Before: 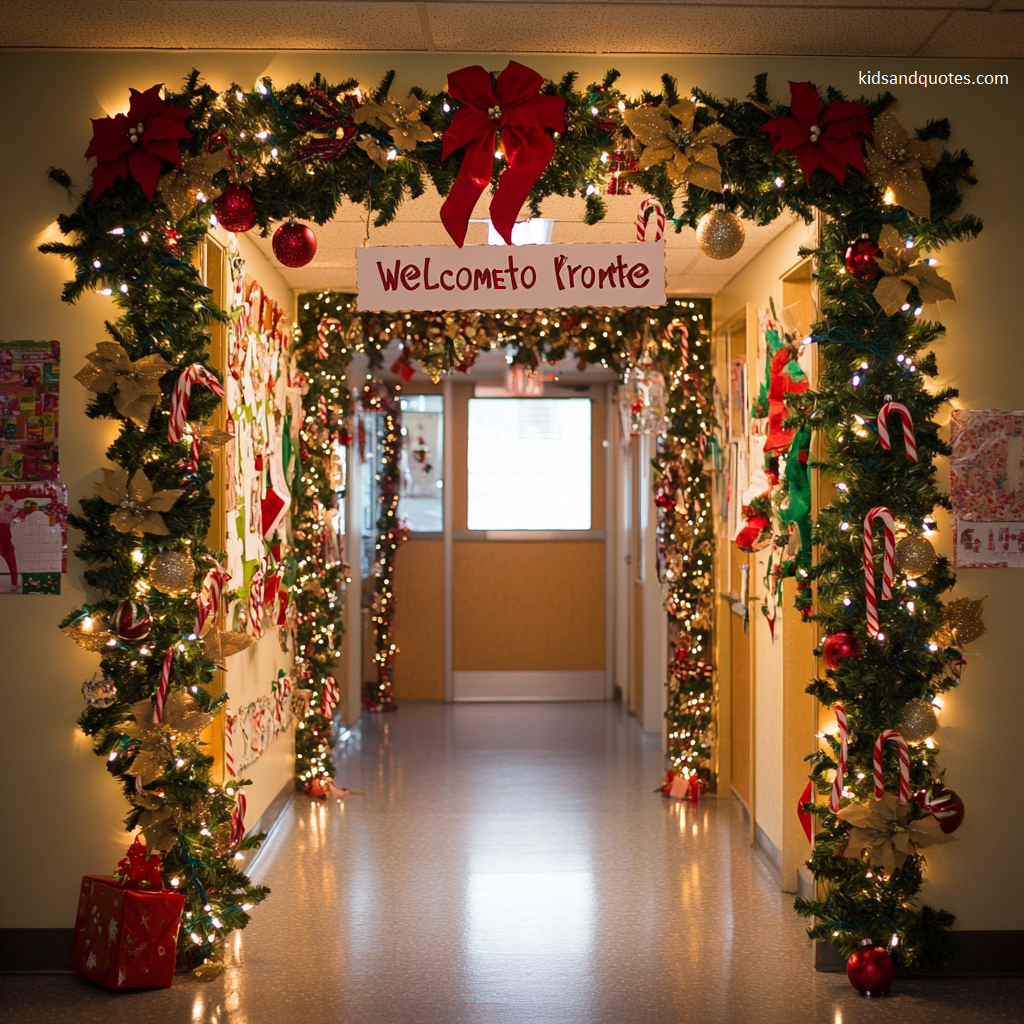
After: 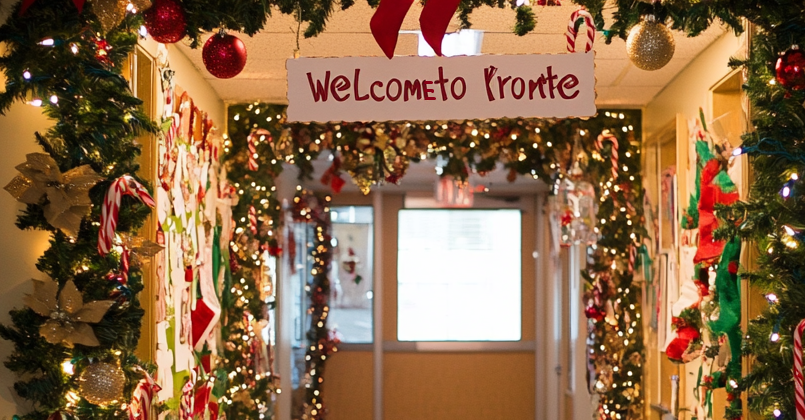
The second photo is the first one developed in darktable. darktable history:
crop: left 6.843%, top 18.47%, right 14.468%, bottom 40.43%
